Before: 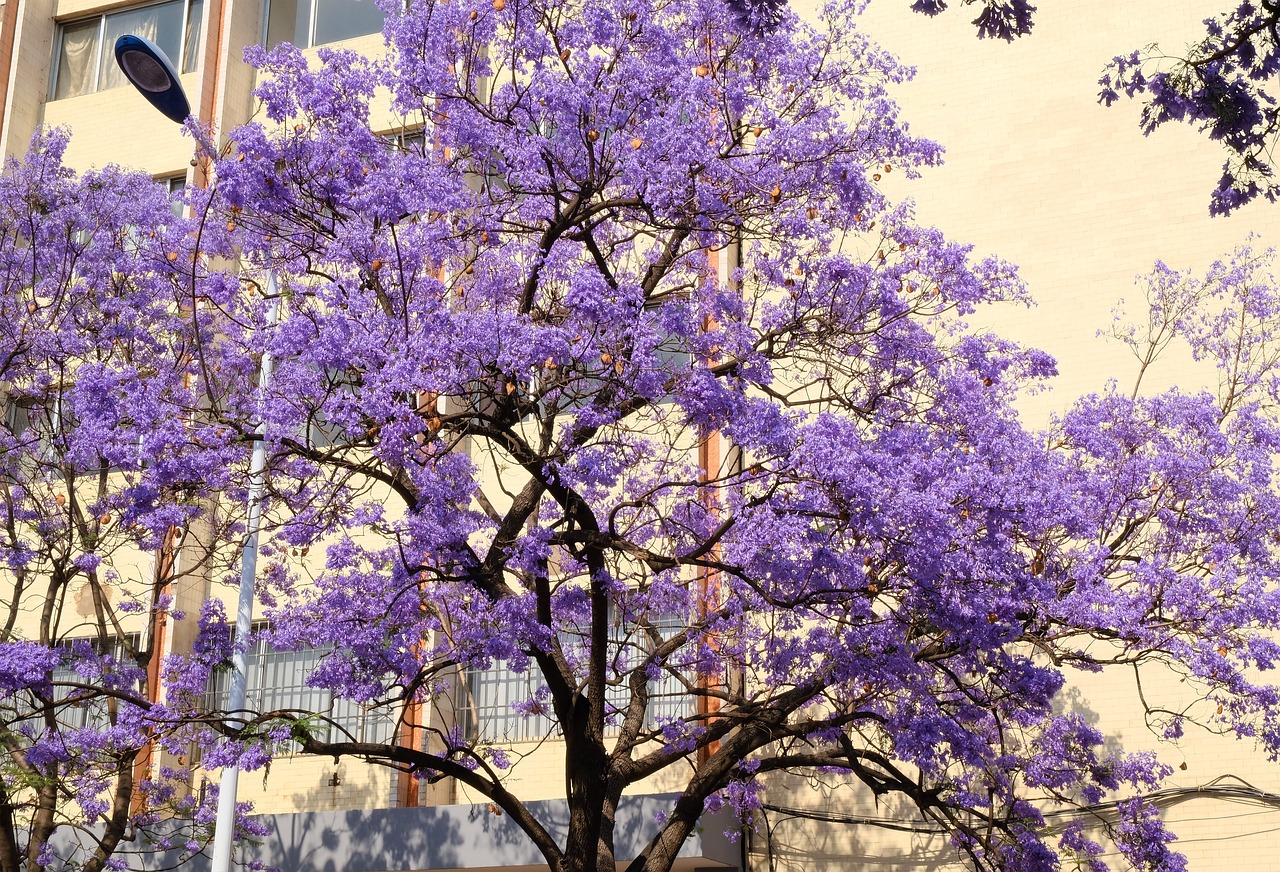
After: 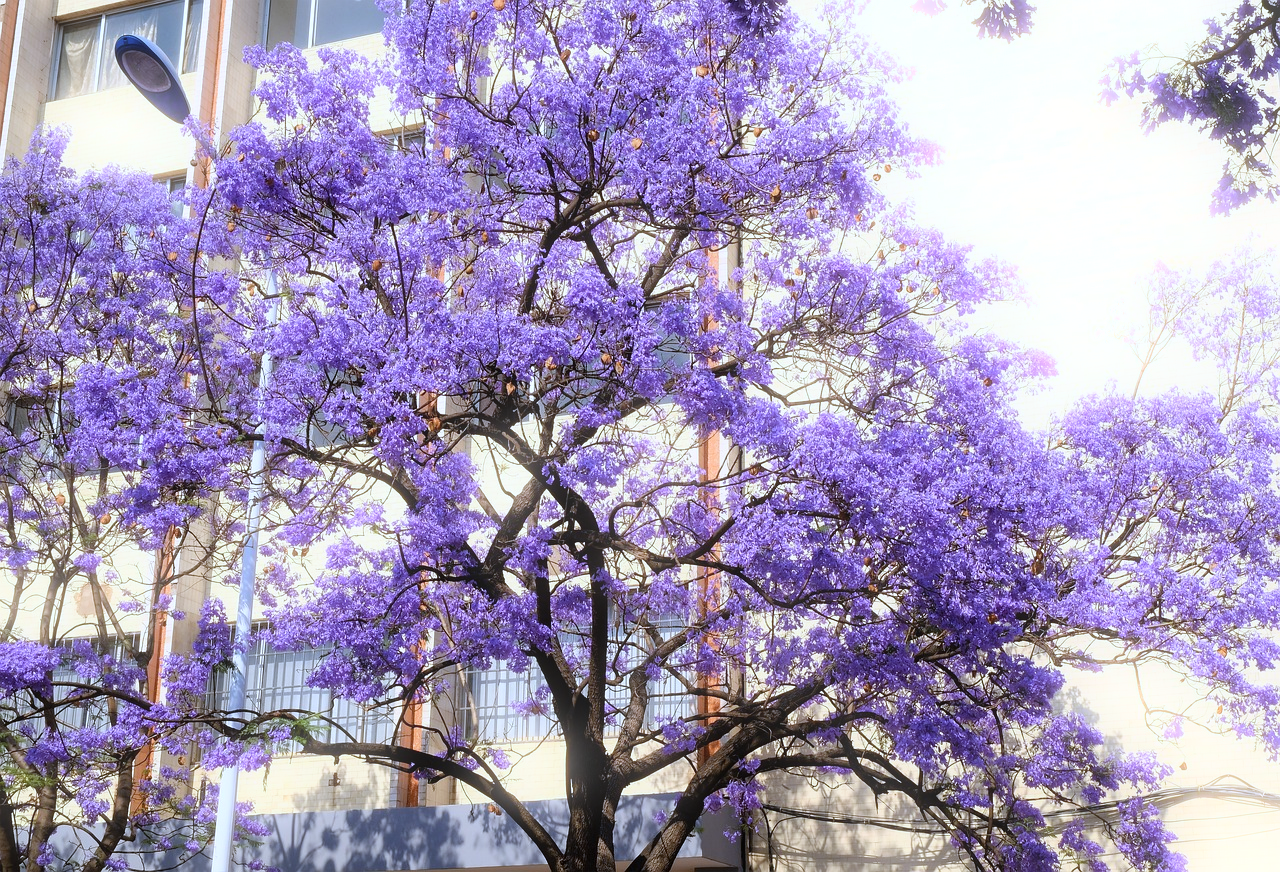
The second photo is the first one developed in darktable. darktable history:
bloom: size 5%, threshold 95%, strength 15%
white balance: red 0.948, green 1.02, blue 1.176
